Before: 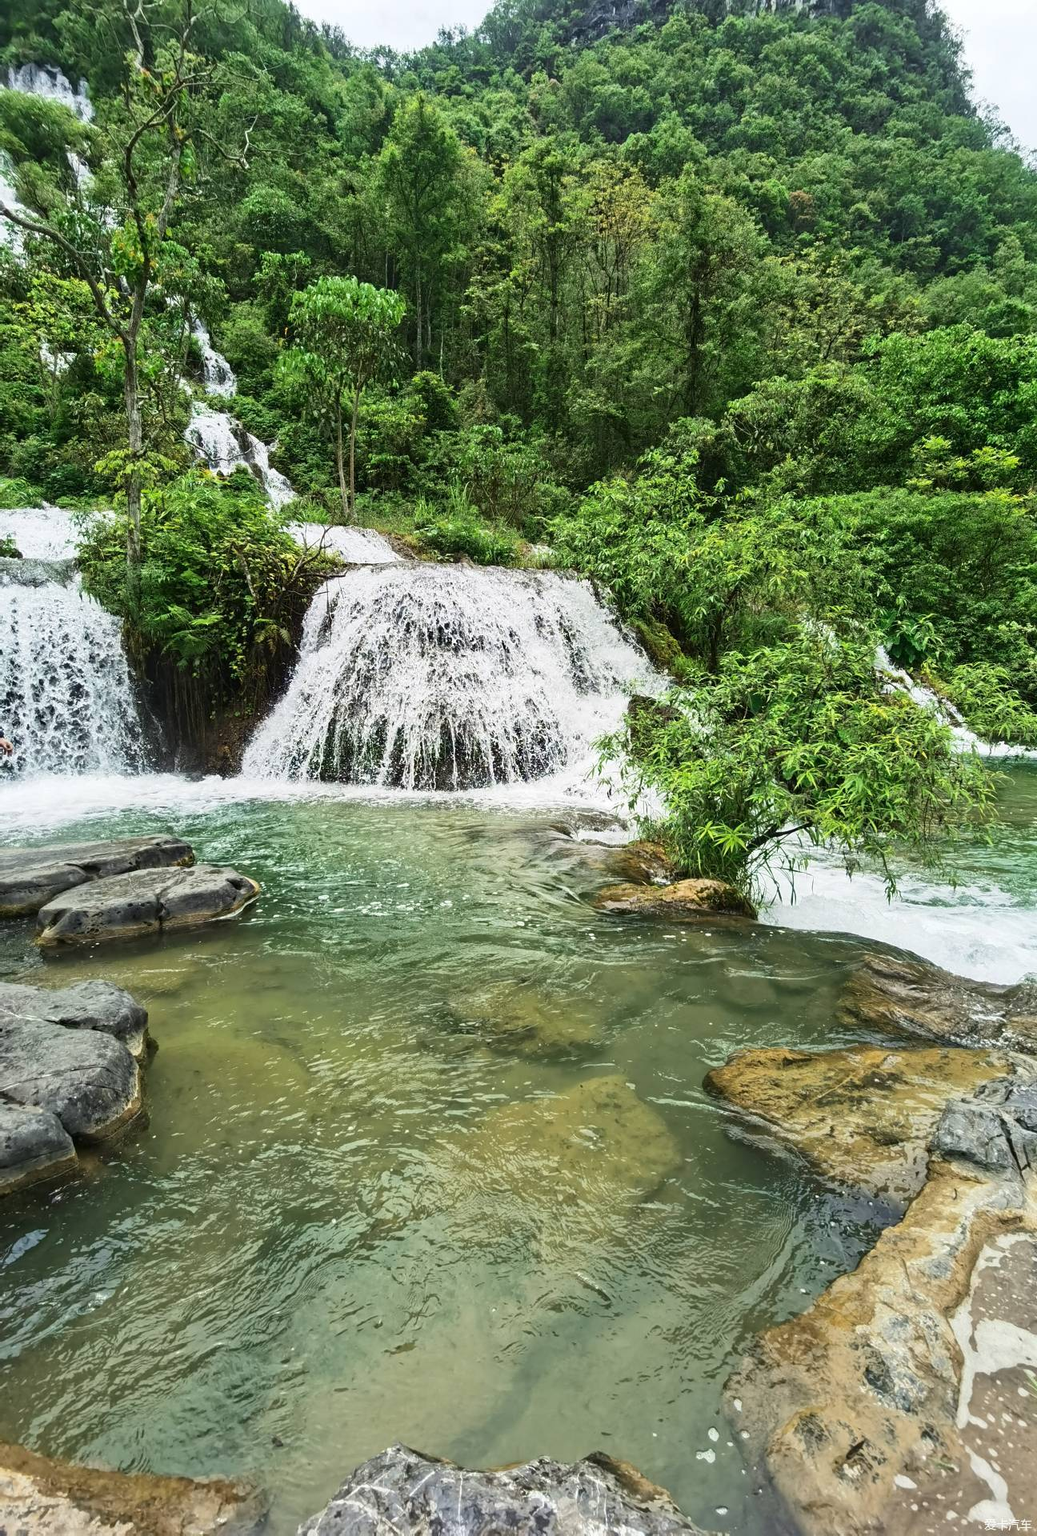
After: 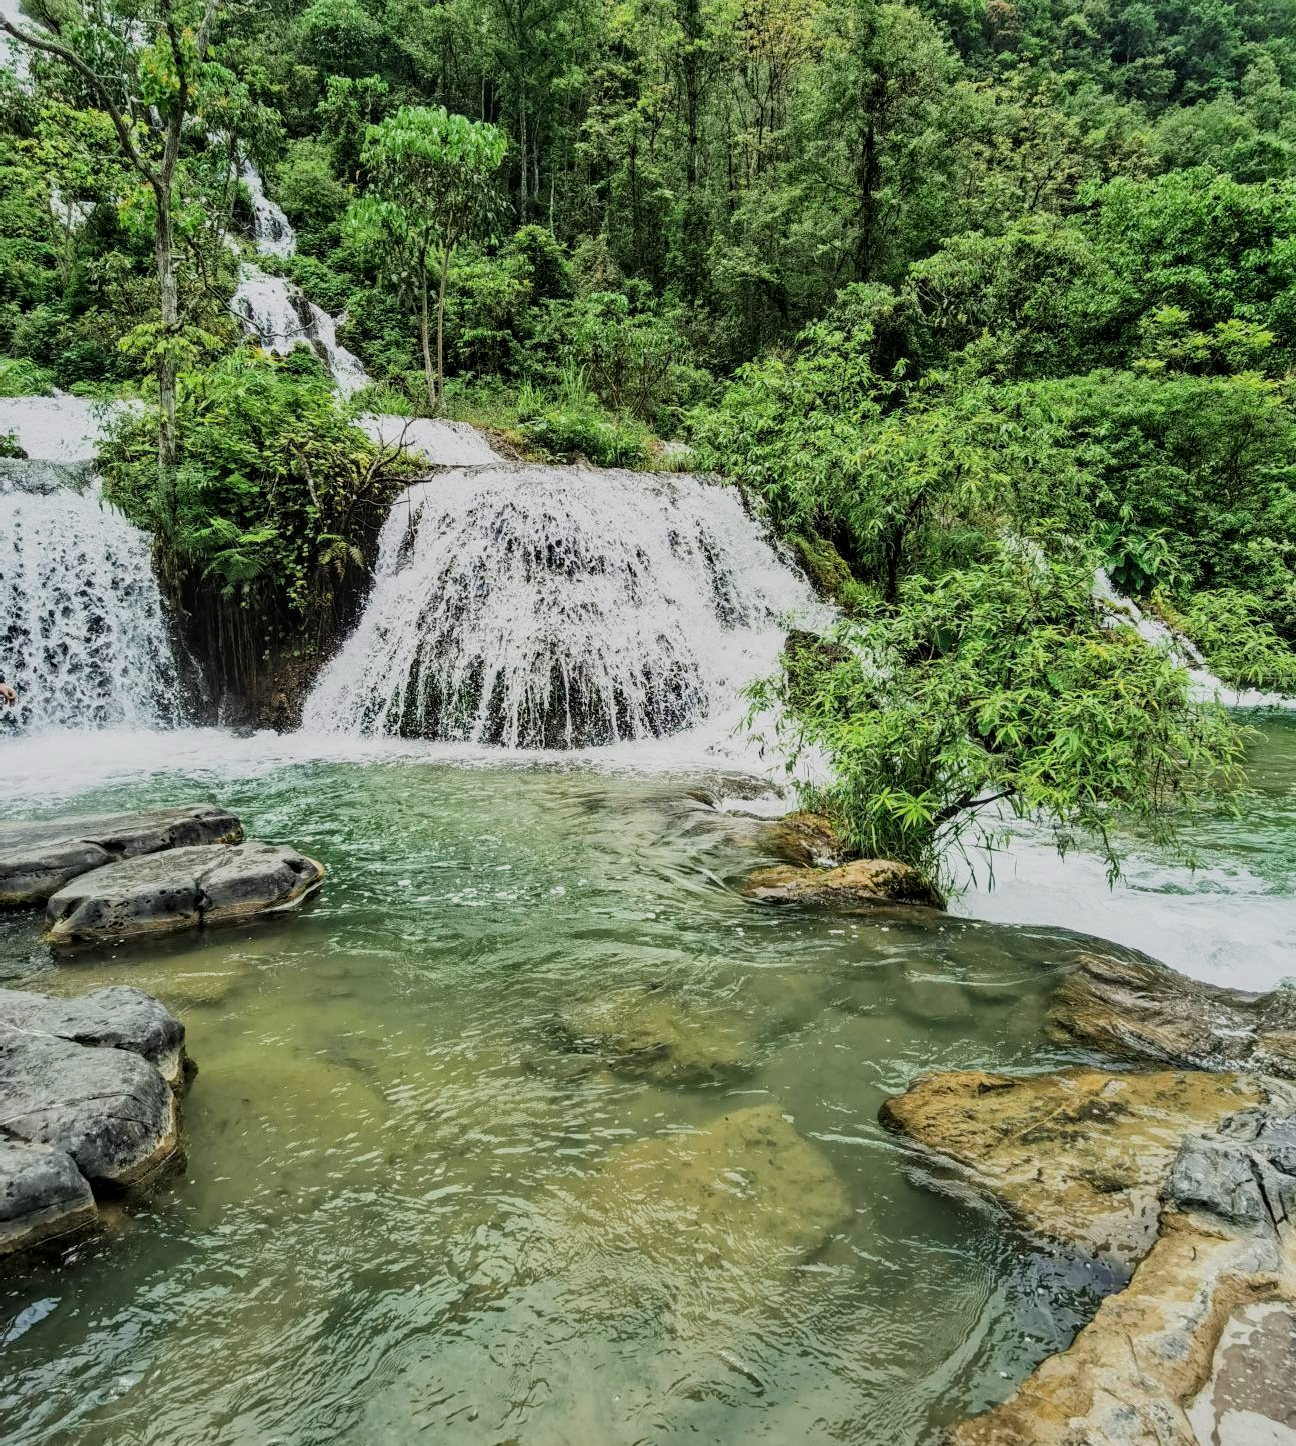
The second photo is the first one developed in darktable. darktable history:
contrast brightness saturation: contrast 0.054, brightness 0.057, saturation 0.011
filmic rgb: black relative exposure -7.65 EV, white relative exposure 4.56 EV, hardness 3.61
shadows and highlights: shadows 43.4, white point adjustment -1.63, soften with gaussian
tone equalizer: on, module defaults
crop and rotate: top 12.455%, bottom 12.22%
local contrast: on, module defaults
